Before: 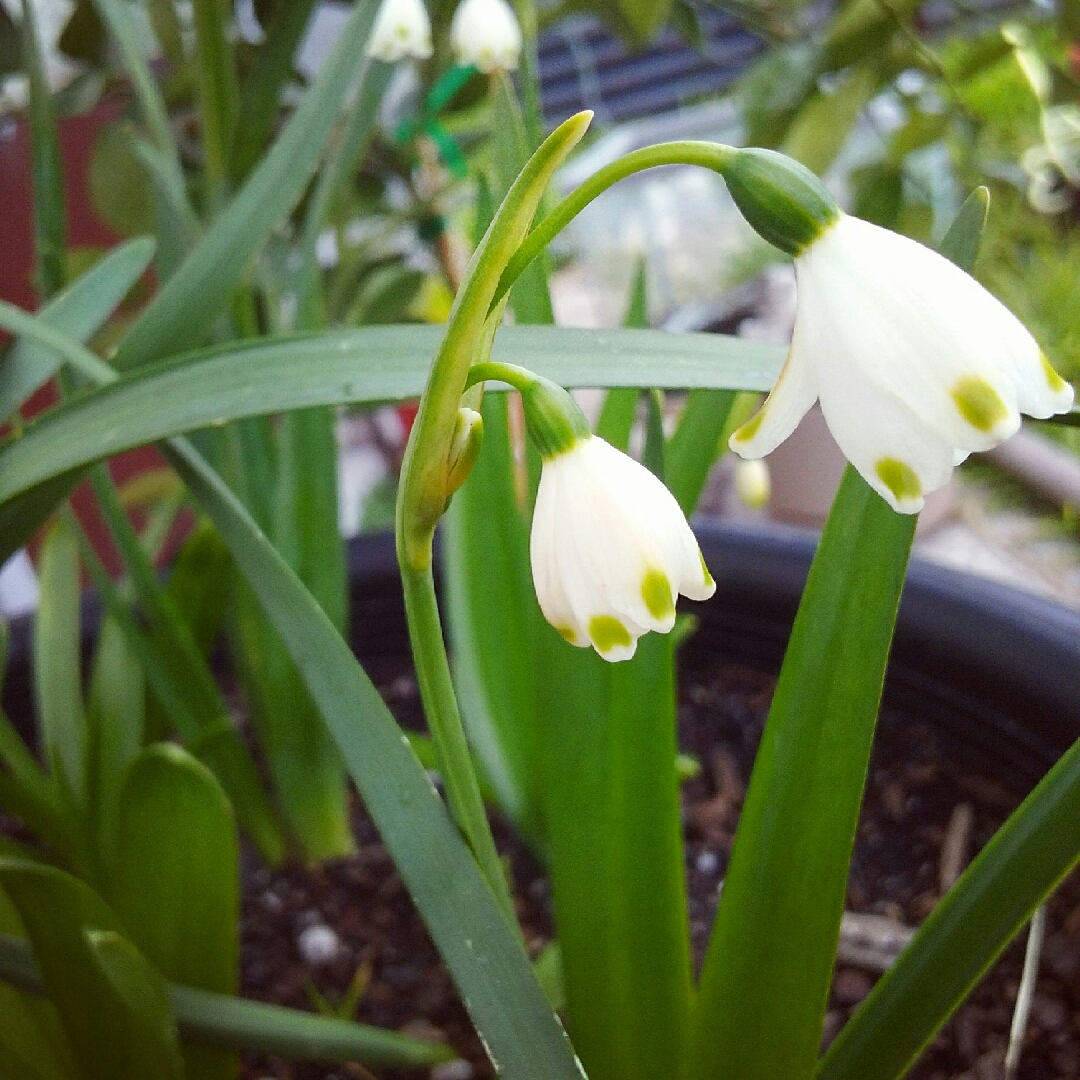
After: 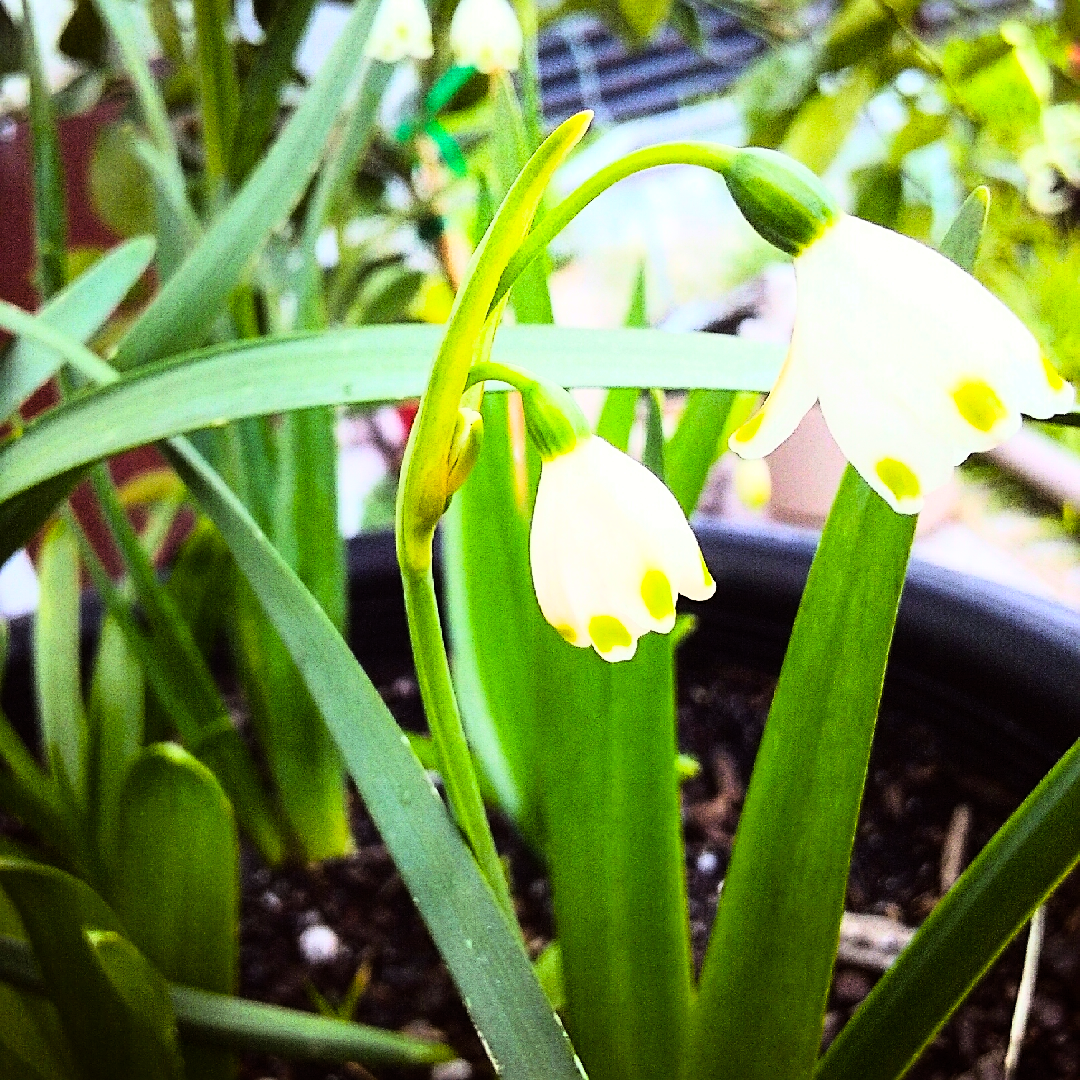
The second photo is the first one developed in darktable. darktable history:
color balance rgb: perceptual saturation grading › global saturation 20%, global vibrance 20%
sharpen: on, module defaults
rgb curve: curves: ch0 [(0, 0) (0.21, 0.15) (0.24, 0.21) (0.5, 0.75) (0.75, 0.96) (0.89, 0.99) (1, 1)]; ch1 [(0, 0.02) (0.21, 0.13) (0.25, 0.2) (0.5, 0.67) (0.75, 0.9) (0.89, 0.97) (1, 1)]; ch2 [(0, 0.02) (0.21, 0.13) (0.25, 0.2) (0.5, 0.67) (0.75, 0.9) (0.89, 0.97) (1, 1)], compensate middle gray true
